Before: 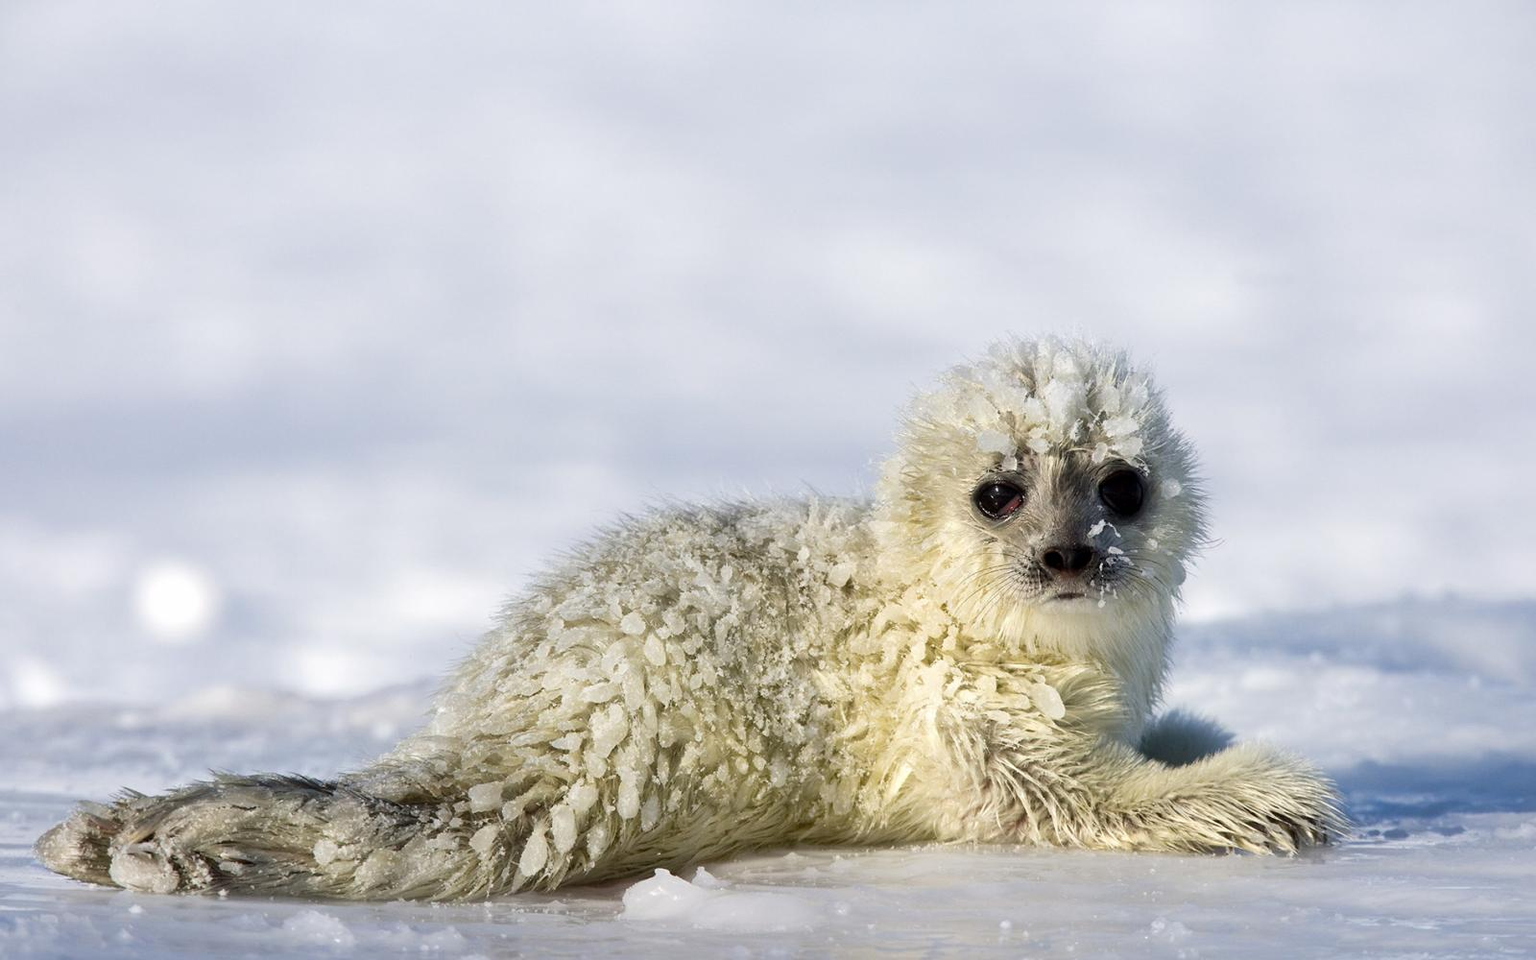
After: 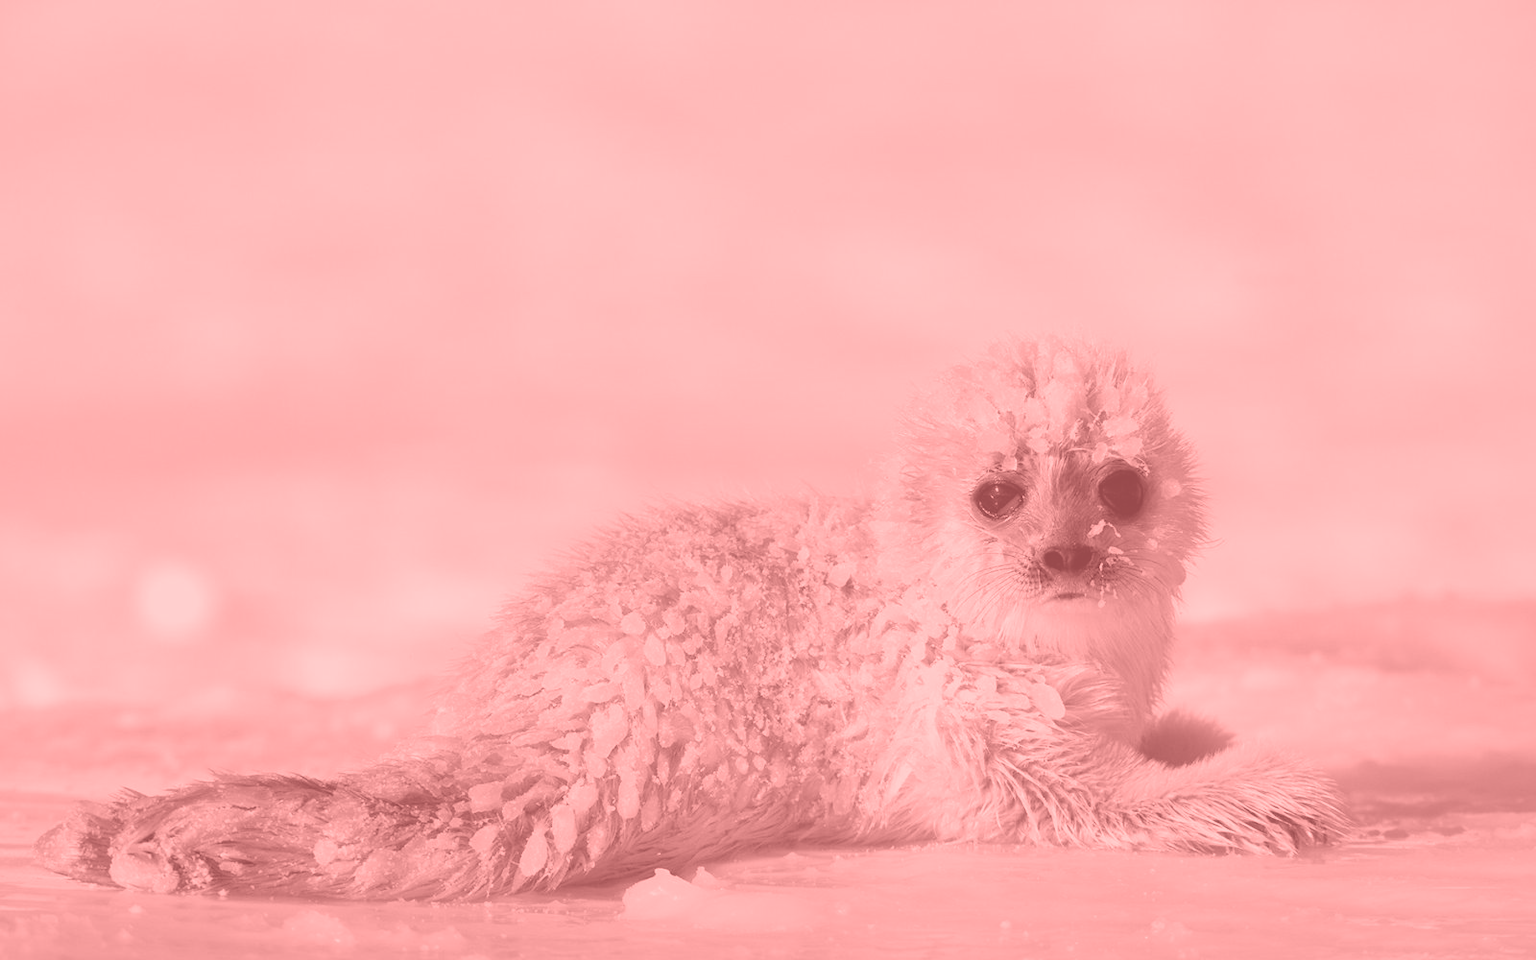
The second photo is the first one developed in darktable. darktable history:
shadows and highlights: shadows 25, highlights -25
colorize: saturation 51%, source mix 50.67%, lightness 50.67%
